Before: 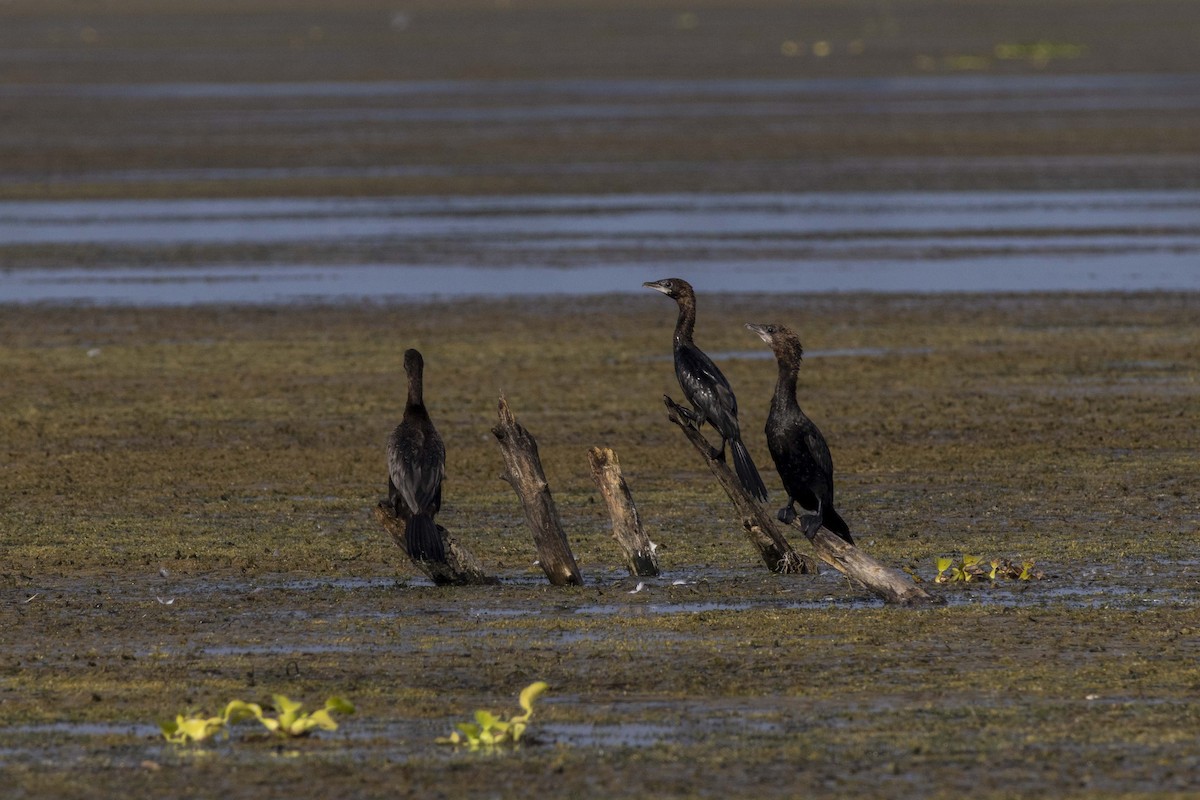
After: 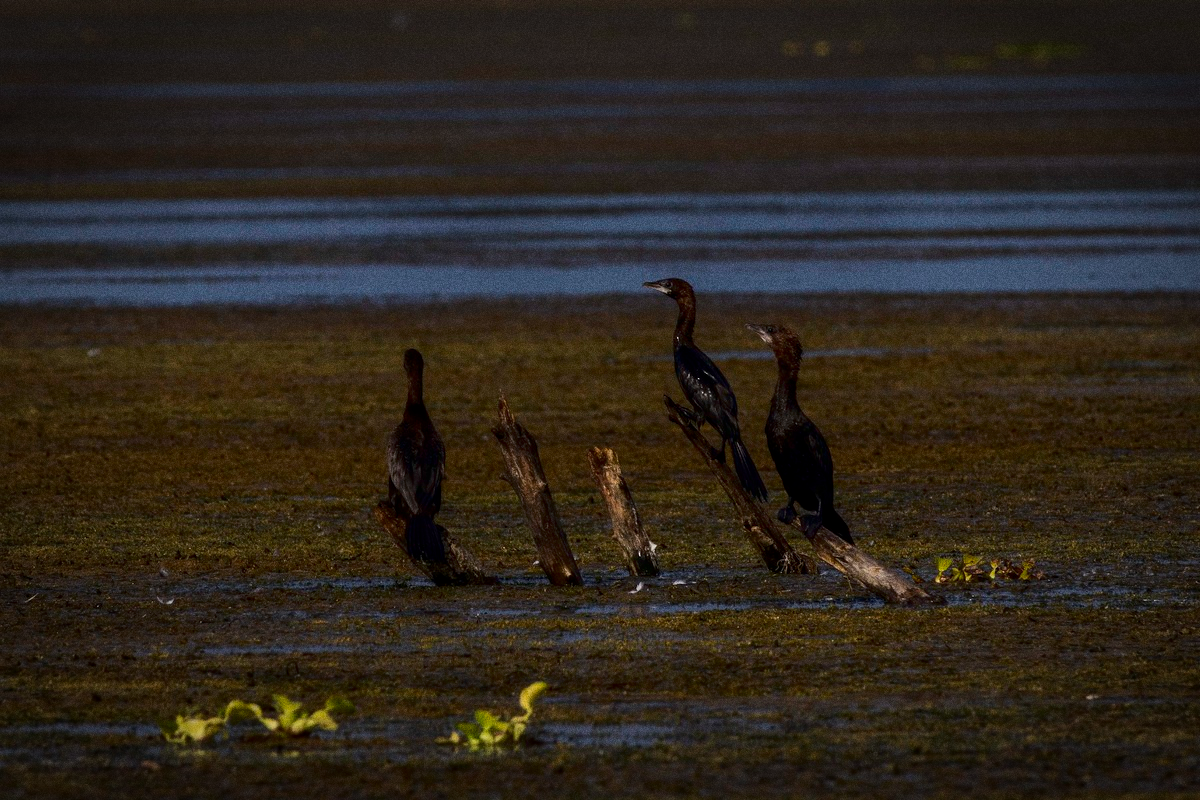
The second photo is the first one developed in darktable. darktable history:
grain: coarseness 0.09 ISO, strength 40%
contrast brightness saturation: contrast 0.13, brightness -0.24, saturation 0.14
vignetting: fall-off start 70.97%, brightness -0.584, saturation -0.118, width/height ratio 1.333
